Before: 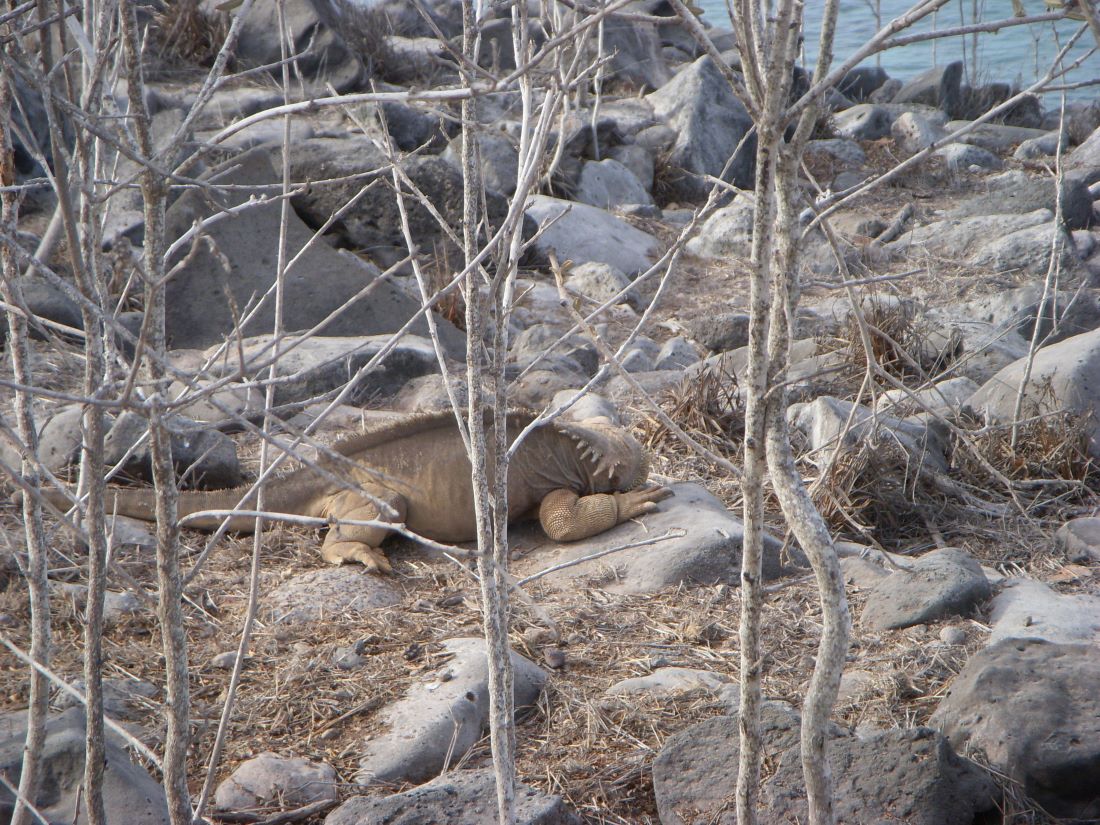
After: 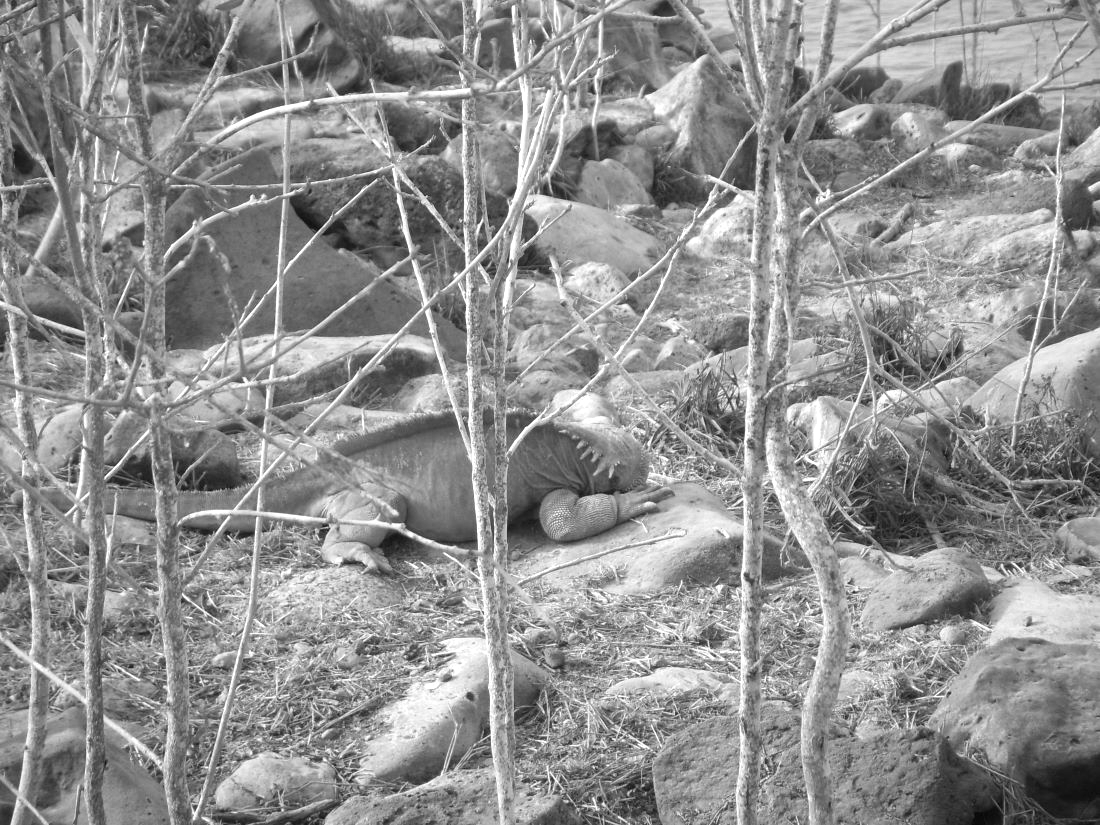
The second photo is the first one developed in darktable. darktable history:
exposure: black level correction 0, exposure 0.5 EV, compensate exposure bias true, compensate highlight preservation false
monochrome: a 2.21, b -1.33, size 2.2
